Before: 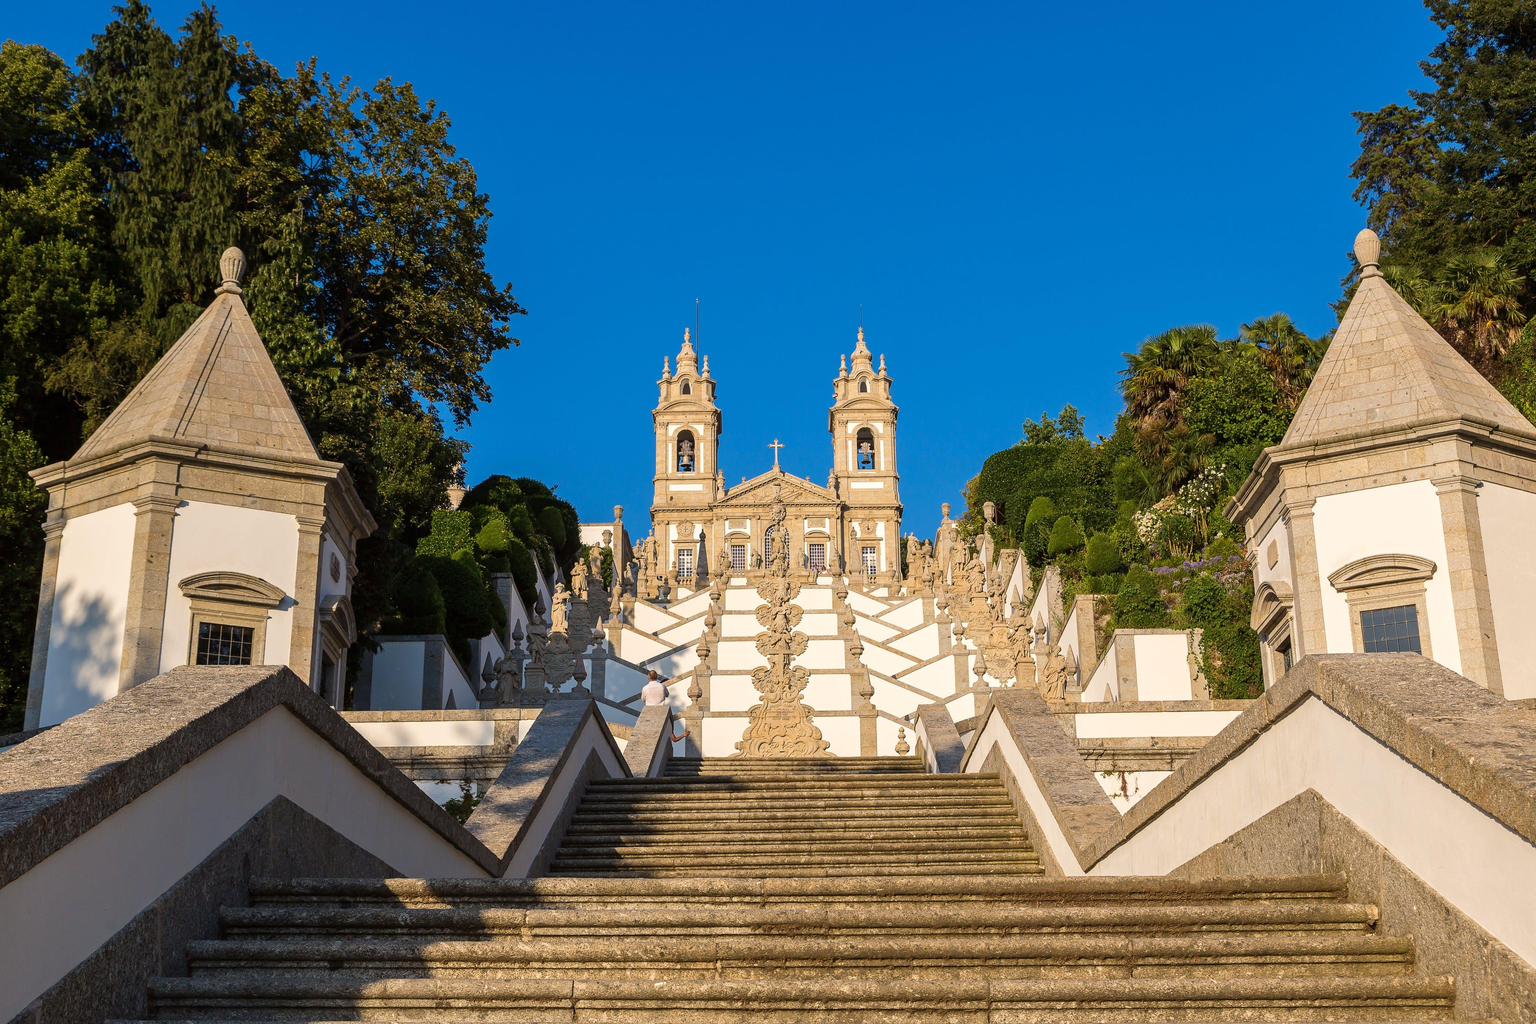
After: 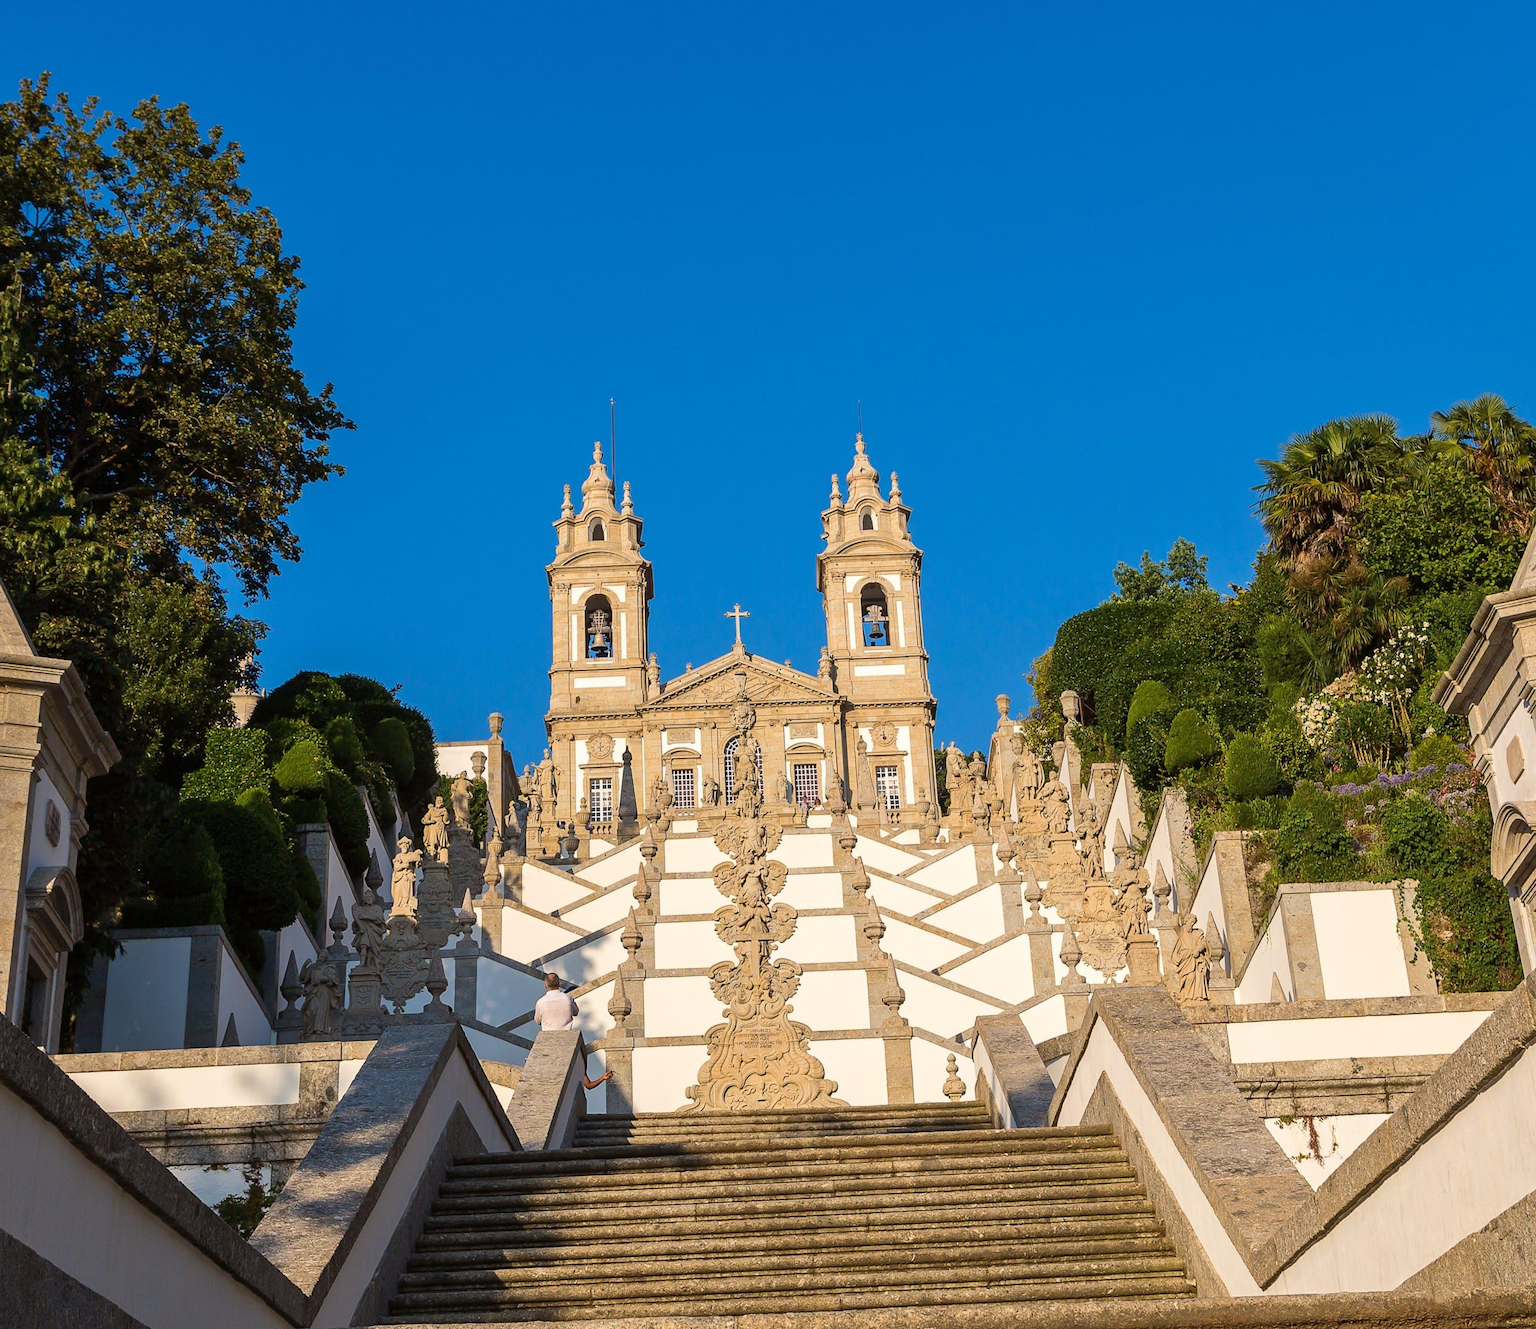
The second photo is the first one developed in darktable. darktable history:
rotate and perspective: rotation -1.68°, lens shift (vertical) -0.146, crop left 0.049, crop right 0.912, crop top 0.032, crop bottom 0.96
crop: left 18.479%, right 12.2%, bottom 13.971%
